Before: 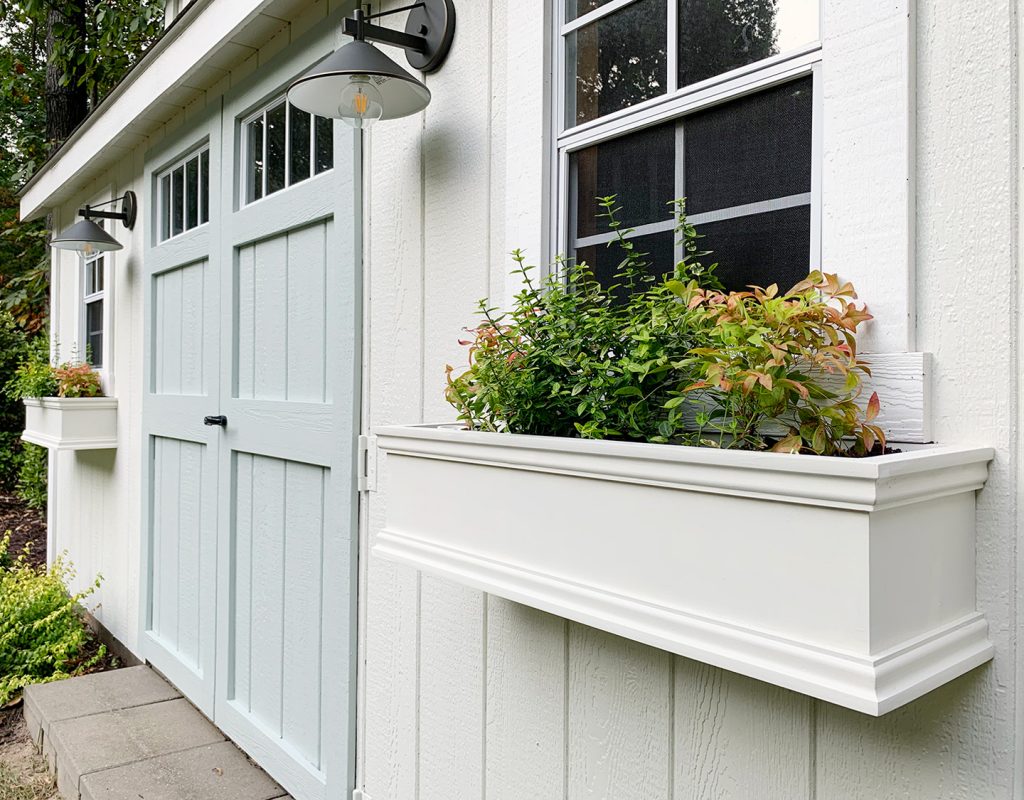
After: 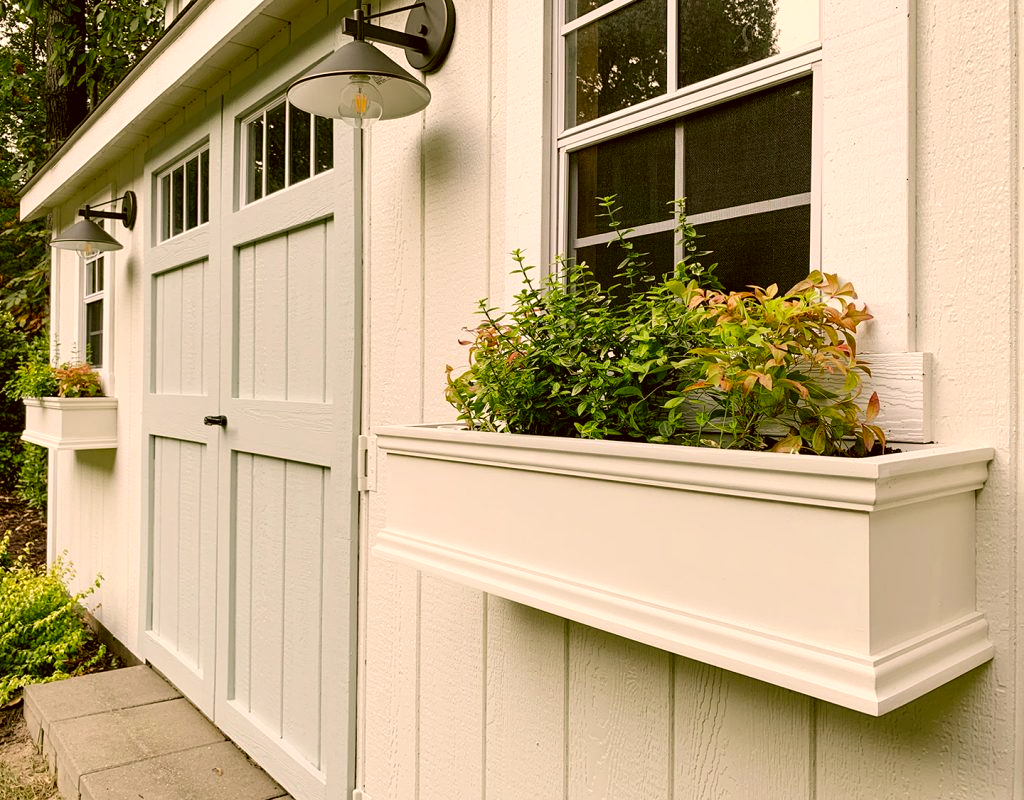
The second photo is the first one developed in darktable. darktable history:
color correction: highlights a* 8.98, highlights b* 15.09, shadows a* -0.49, shadows b* 26.52
color balance: on, module defaults
contrast equalizer: octaves 7, y [[0.6 ×6], [0.55 ×6], [0 ×6], [0 ×6], [0 ×6]], mix 0.15
